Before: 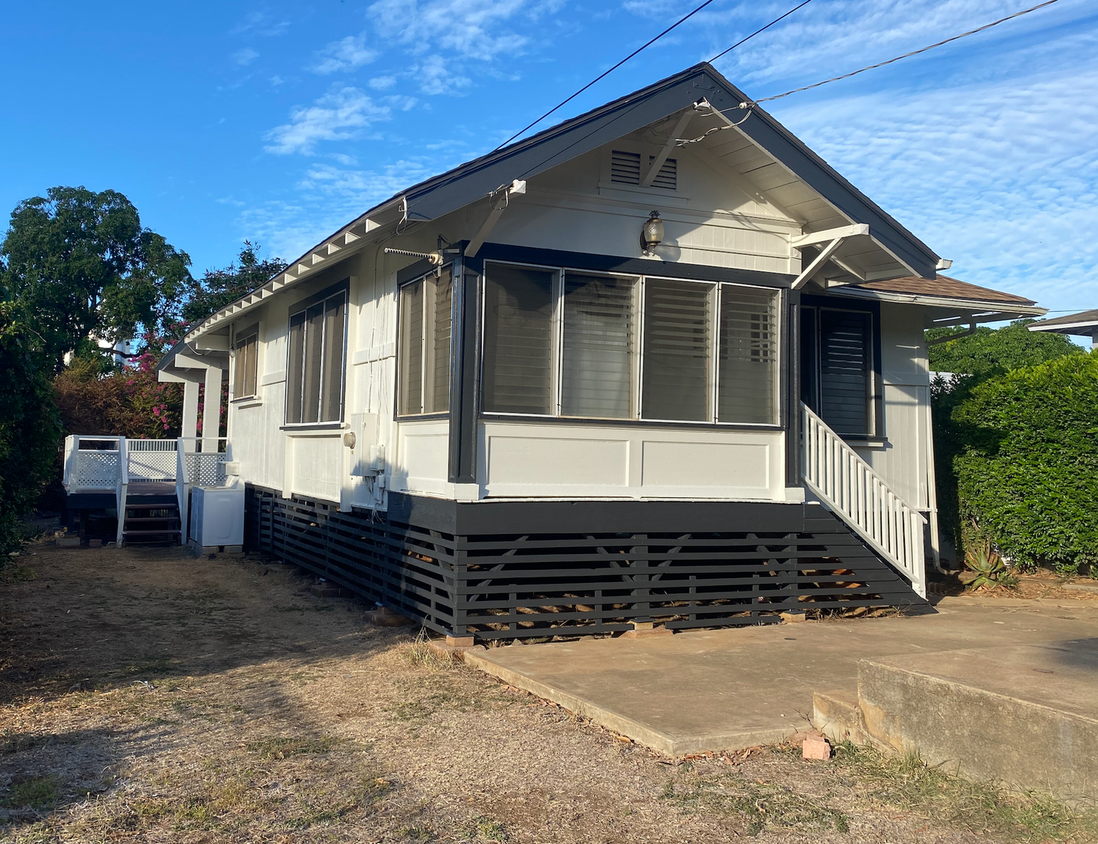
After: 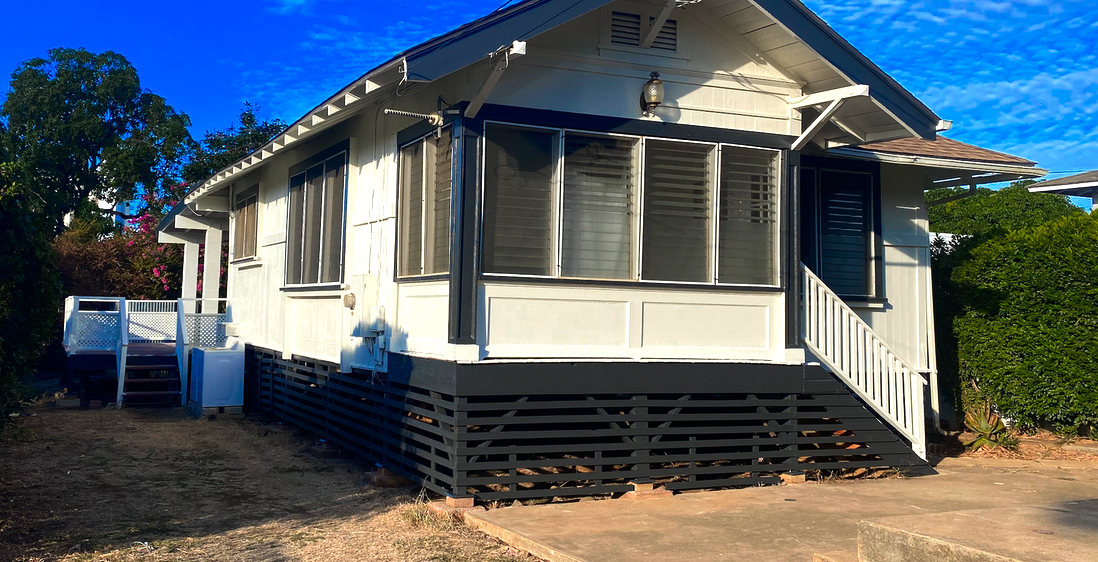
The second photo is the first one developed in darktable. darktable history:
crop: top 16.533%, bottom 16.778%
color zones: curves: ch0 [(0, 0.553) (0.123, 0.58) (0.23, 0.419) (0.468, 0.155) (0.605, 0.132) (0.723, 0.063) (0.833, 0.172) (0.921, 0.468)]; ch1 [(0.025, 0.645) (0.229, 0.584) (0.326, 0.551) (0.537, 0.446) (0.599, 0.911) (0.708, 1) (0.805, 0.944)]; ch2 [(0.086, 0.468) (0.254, 0.464) (0.638, 0.564) (0.702, 0.592) (0.768, 0.564)]
tone equalizer: -8 EV -0.762 EV, -7 EV -0.739 EV, -6 EV -0.604 EV, -5 EV -0.368 EV, -3 EV 0.379 EV, -2 EV 0.6 EV, -1 EV 0.701 EV, +0 EV 0.731 EV, edges refinement/feathering 500, mask exposure compensation -1.57 EV, preserve details no
